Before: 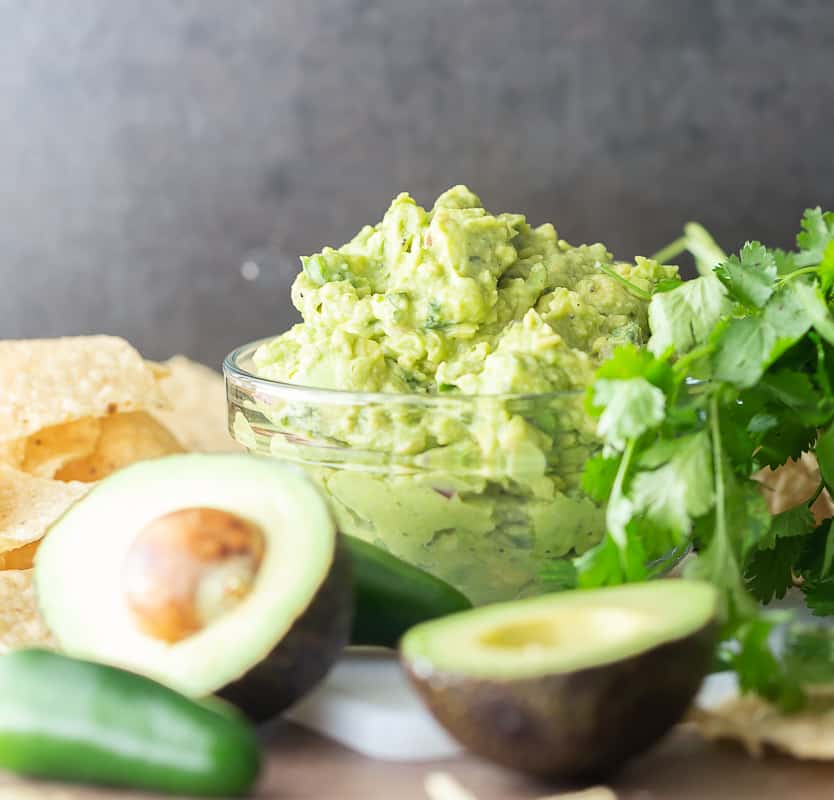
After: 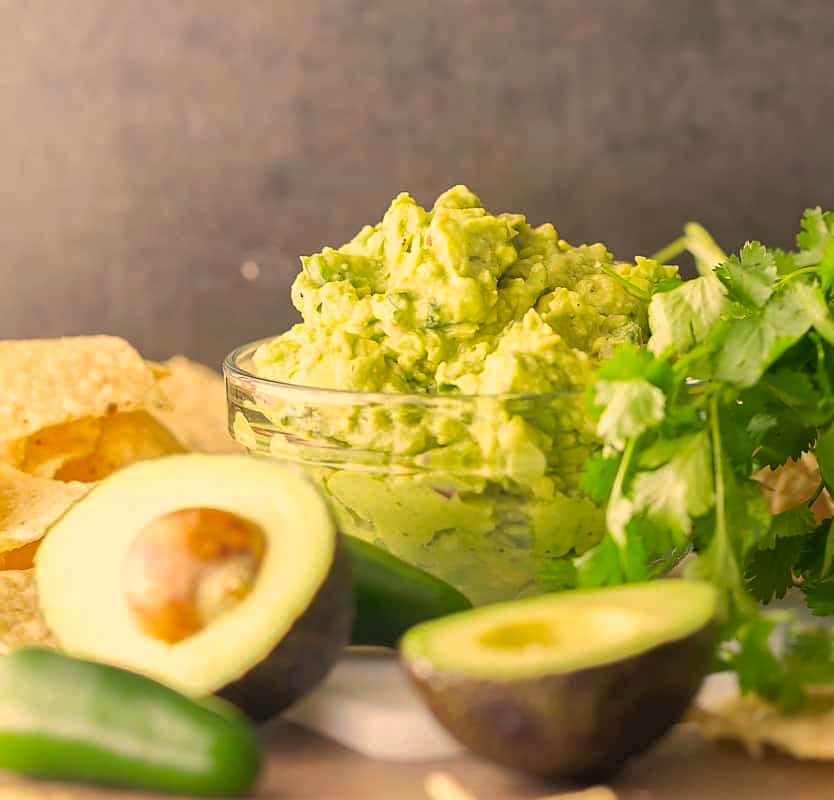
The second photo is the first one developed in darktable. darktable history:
color correction: highlights a* 15, highlights b* 31.55
sharpen: amount 0.2
shadows and highlights: on, module defaults
